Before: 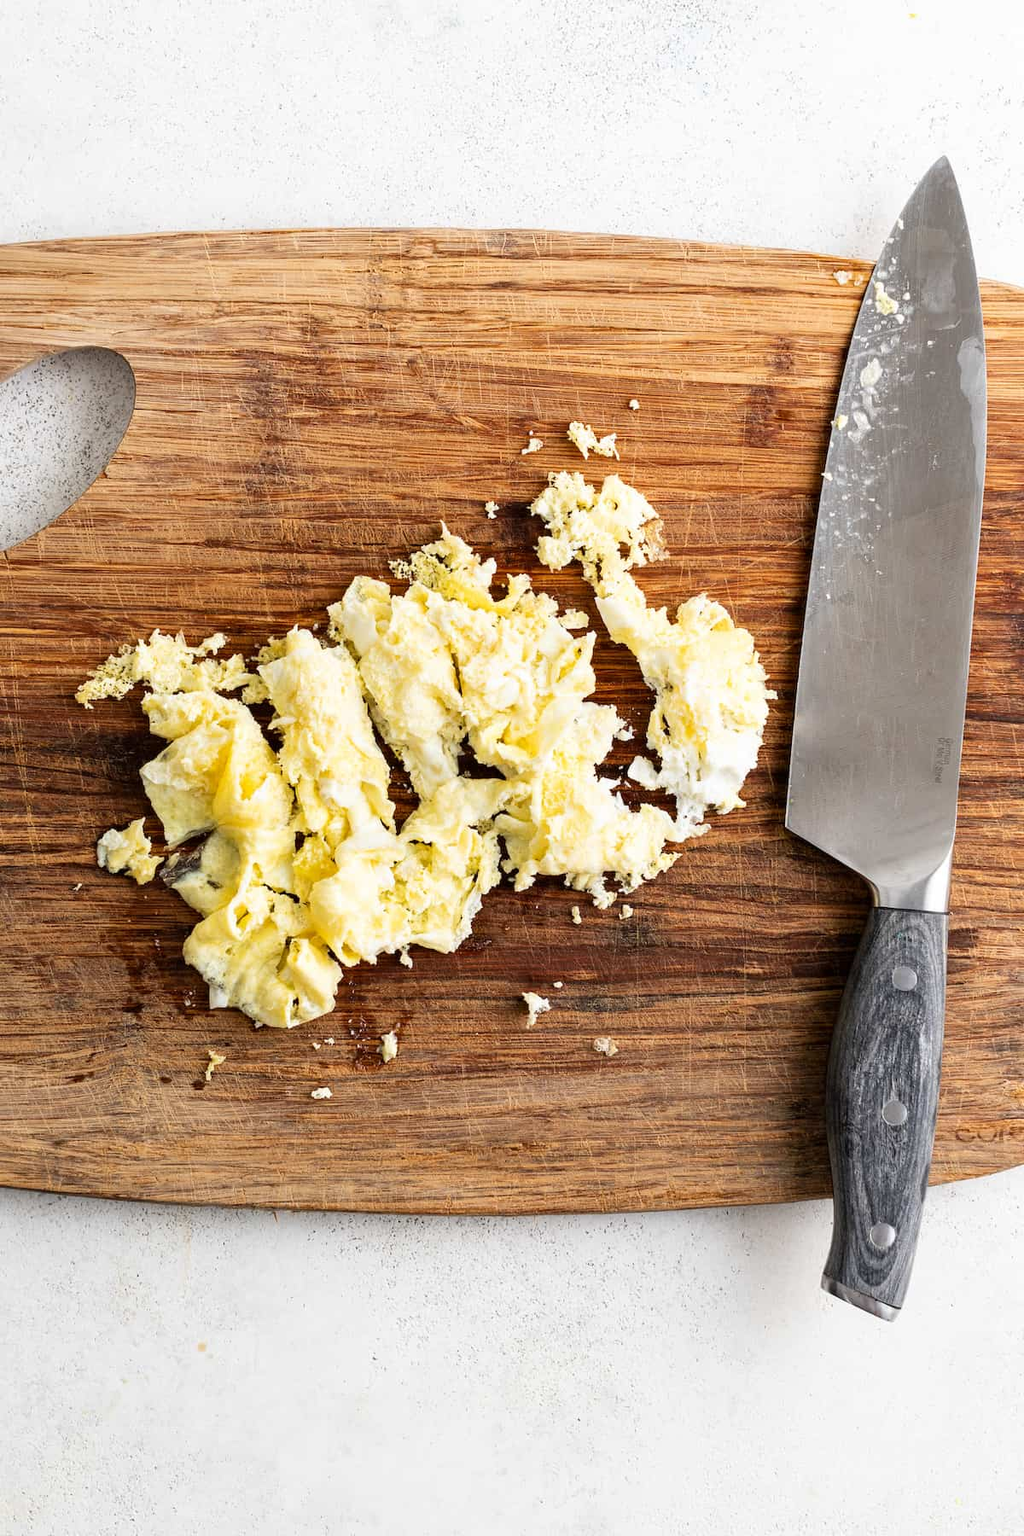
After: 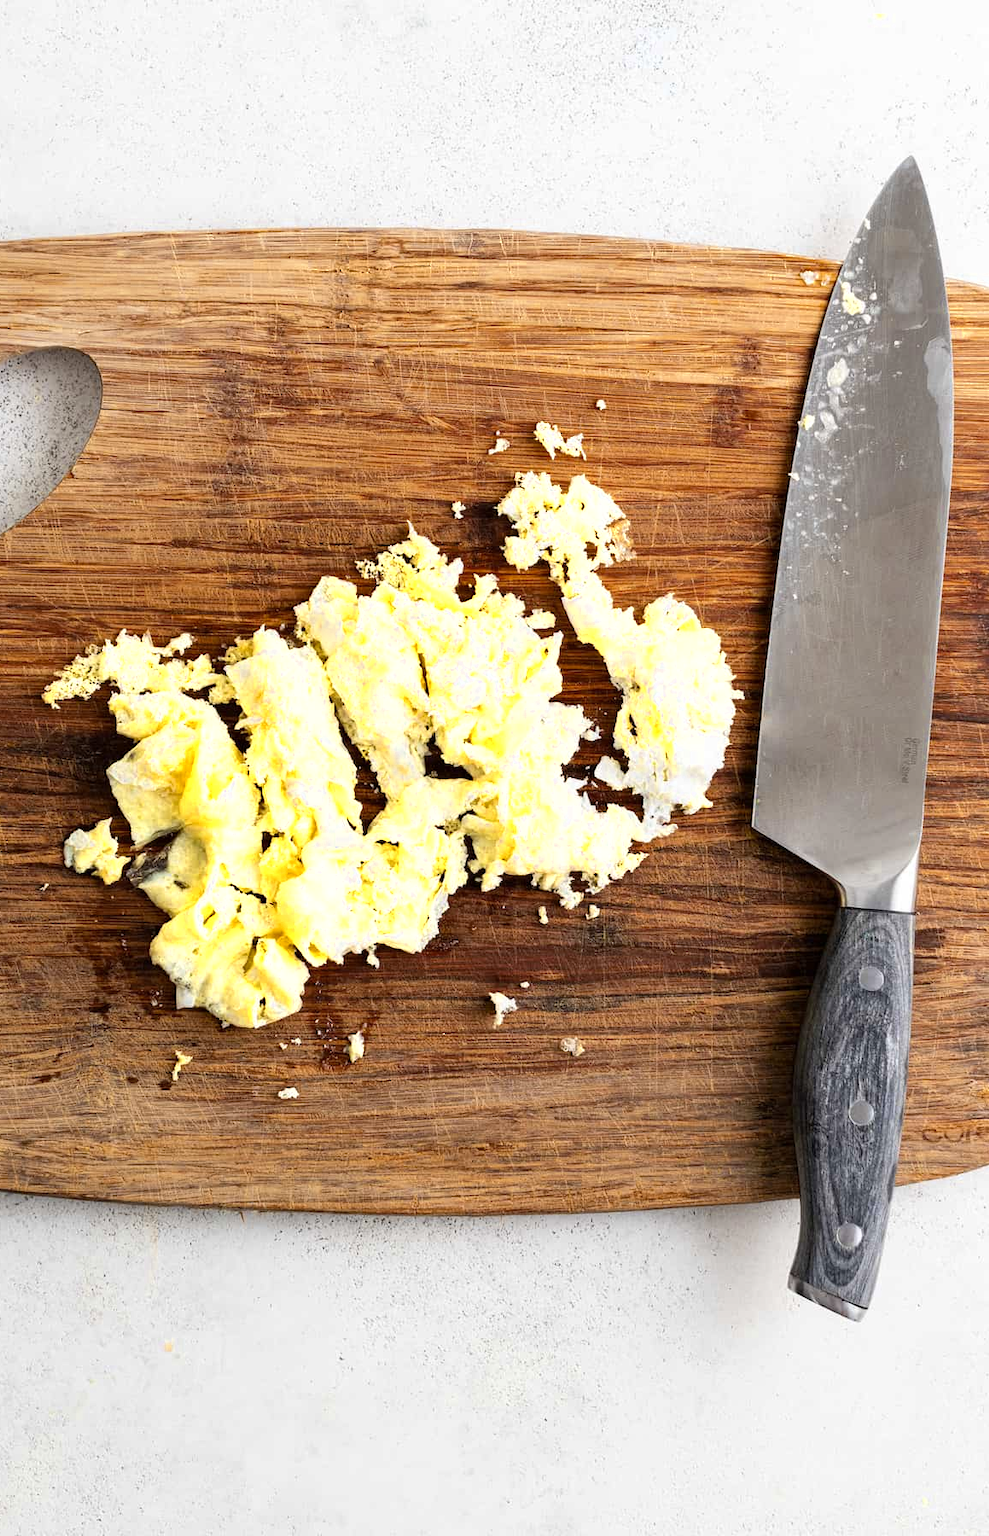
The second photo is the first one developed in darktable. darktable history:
base curve: preserve colors none
crop and rotate: left 3.319%
color zones: curves: ch0 [(0, 0.485) (0.178, 0.476) (0.261, 0.623) (0.411, 0.403) (0.708, 0.603) (0.934, 0.412)]; ch1 [(0.003, 0.485) (0.149, 0.496) (0.229, 0.584) (0.326, 0.551) (0.484, 0.262) (0.757, 0.643)]
